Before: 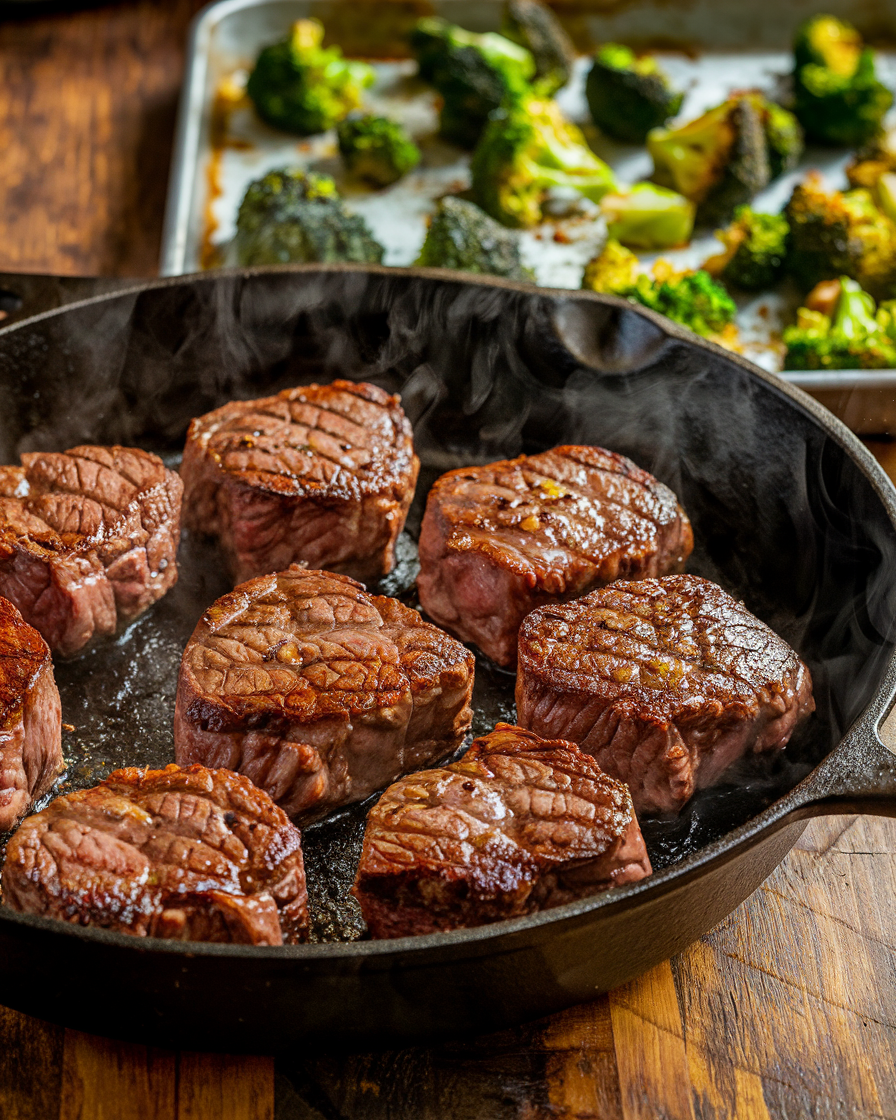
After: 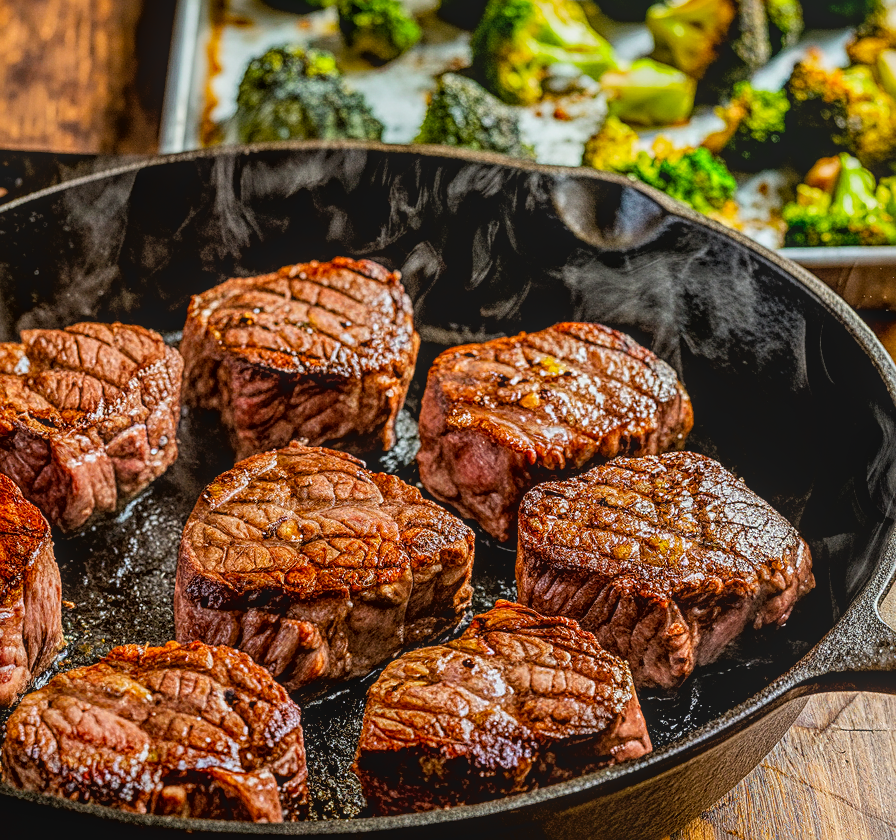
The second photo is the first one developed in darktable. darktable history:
exposure: black level correction 0.01, exposure 0.014 EV, compensate highlight preservation false
tone curve: curves: ch0 [(0, 0) (0.004, 0.001) (0.133, 0.112) (0.325, 0.362) (0.832, 0.893) (1, 1)], color space Lab, linked channels, preserve colors none
local contrast: highlights 66%, shadows 33%, detail 166%, midtone range 0.2
sharpen: on, module defaults
crop: top 11.038%, bottom 13.962%
